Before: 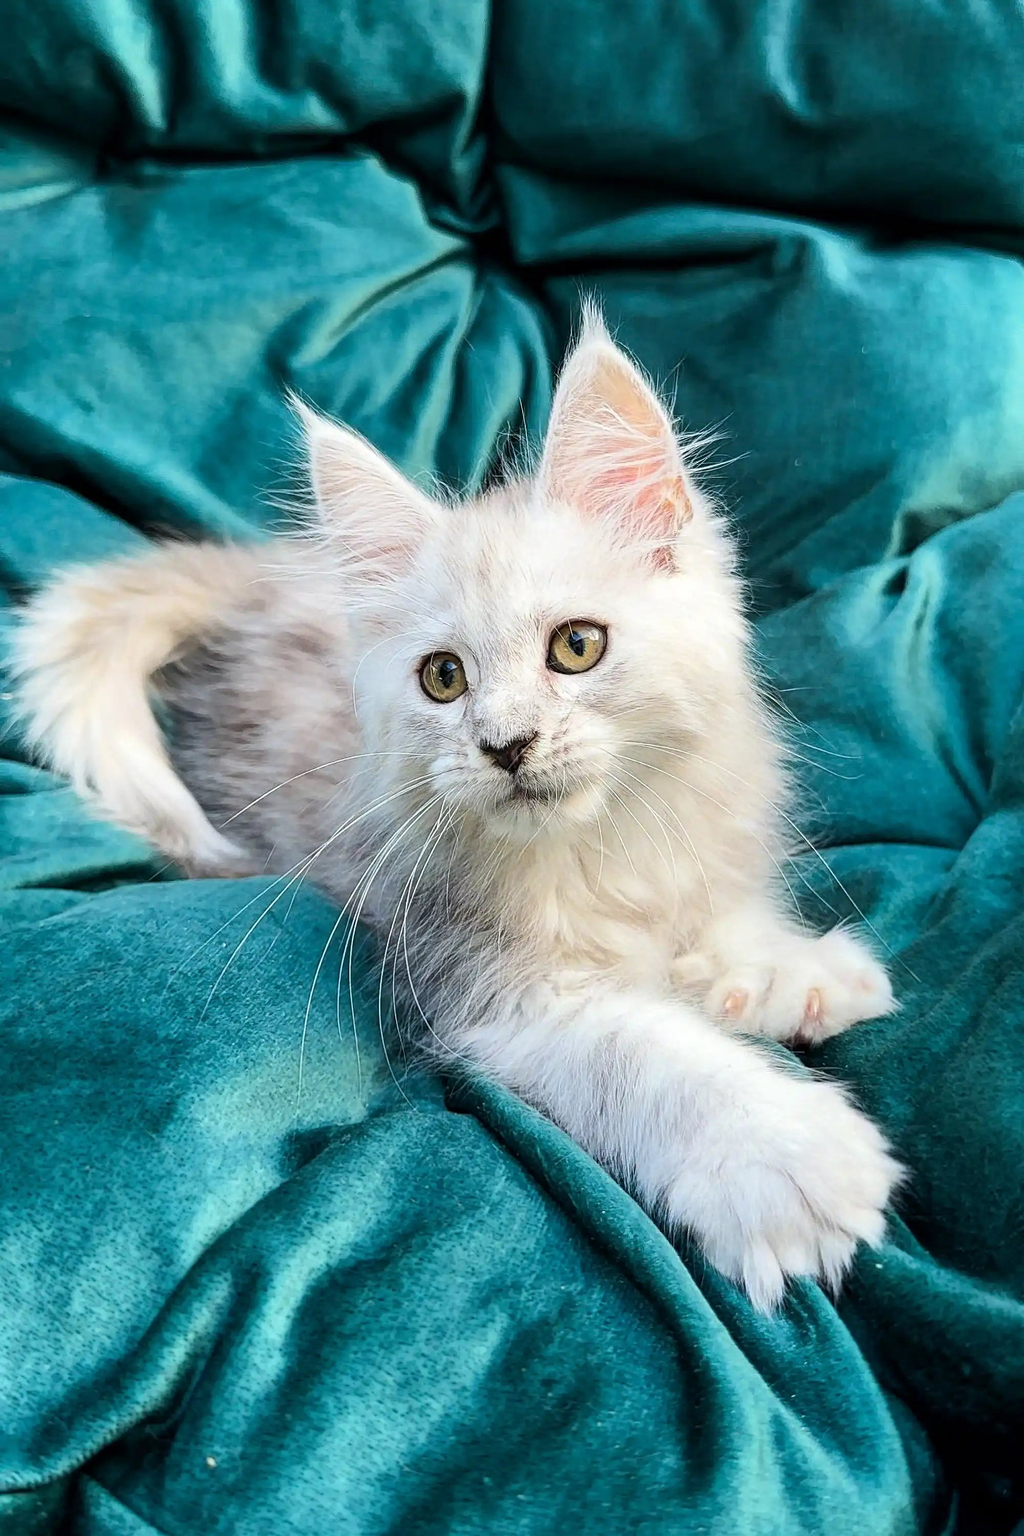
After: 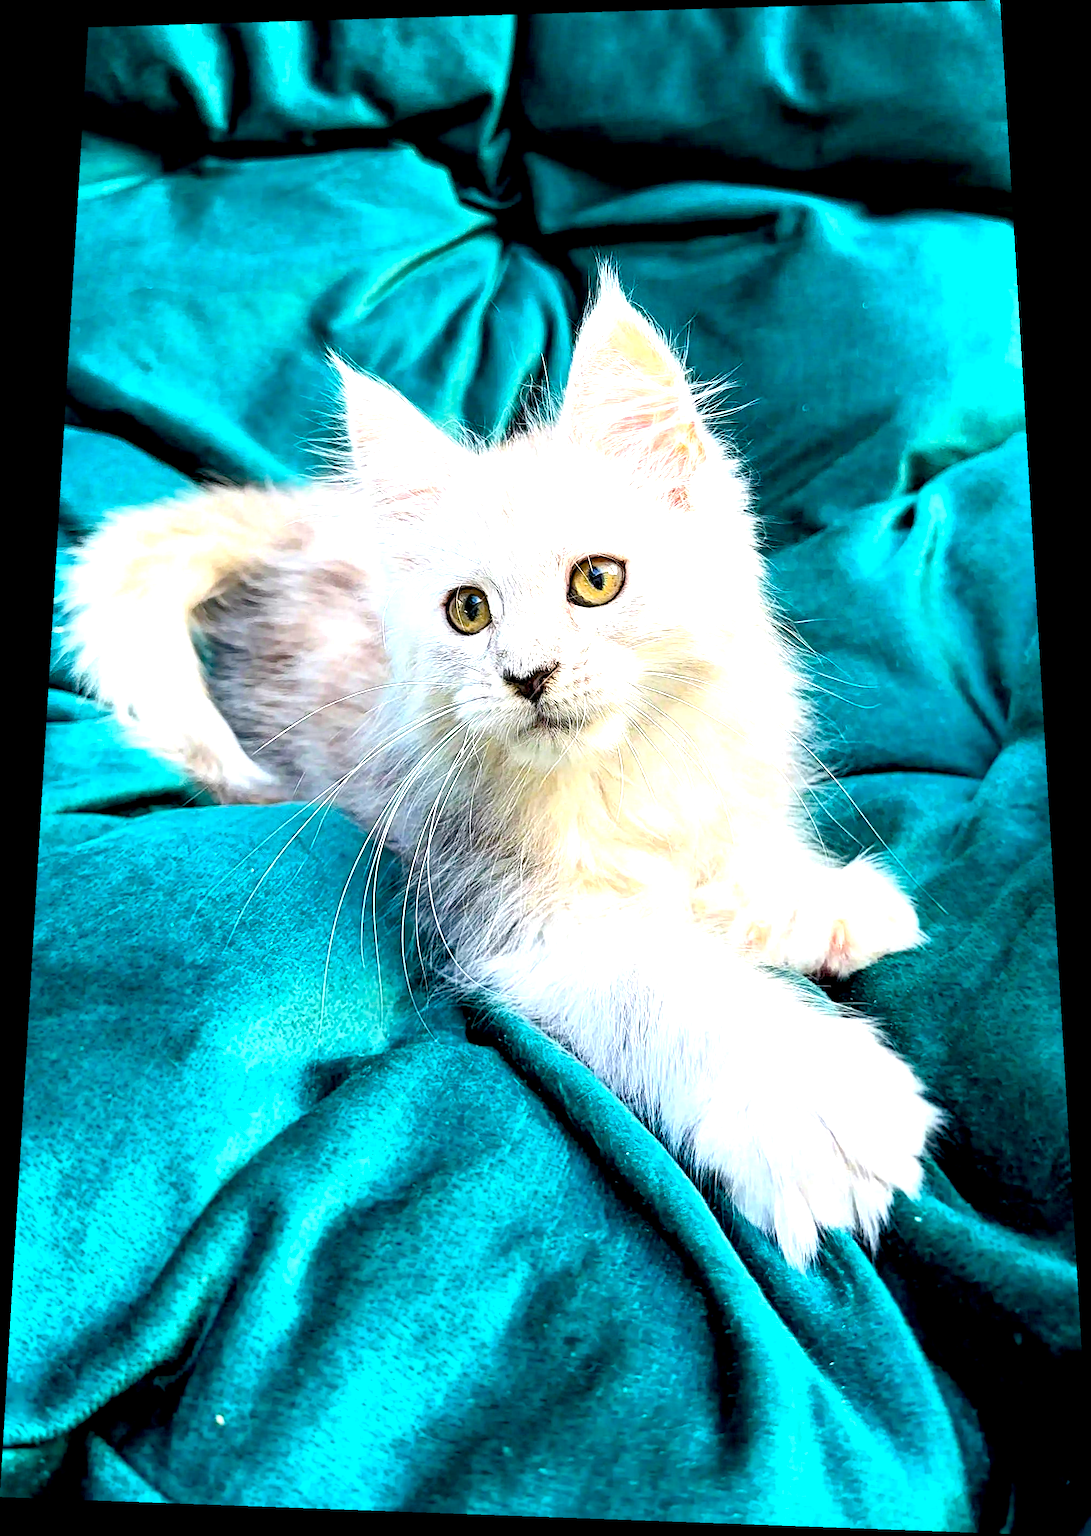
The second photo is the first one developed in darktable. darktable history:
exposure: black level correction 0.01, exposure 1 EV, compensate highlight preservation false
rotate and perspective: rotation 0.128°, lens shift (vertical) -0.181, lens shift (horizontal) -0.044, shear 0.001, automatic cropping off
color balance rgb: perceptual saturation grading › global saturation 20%, global vibrance 20%
haze removal: compatibility mode true, adaptive false
